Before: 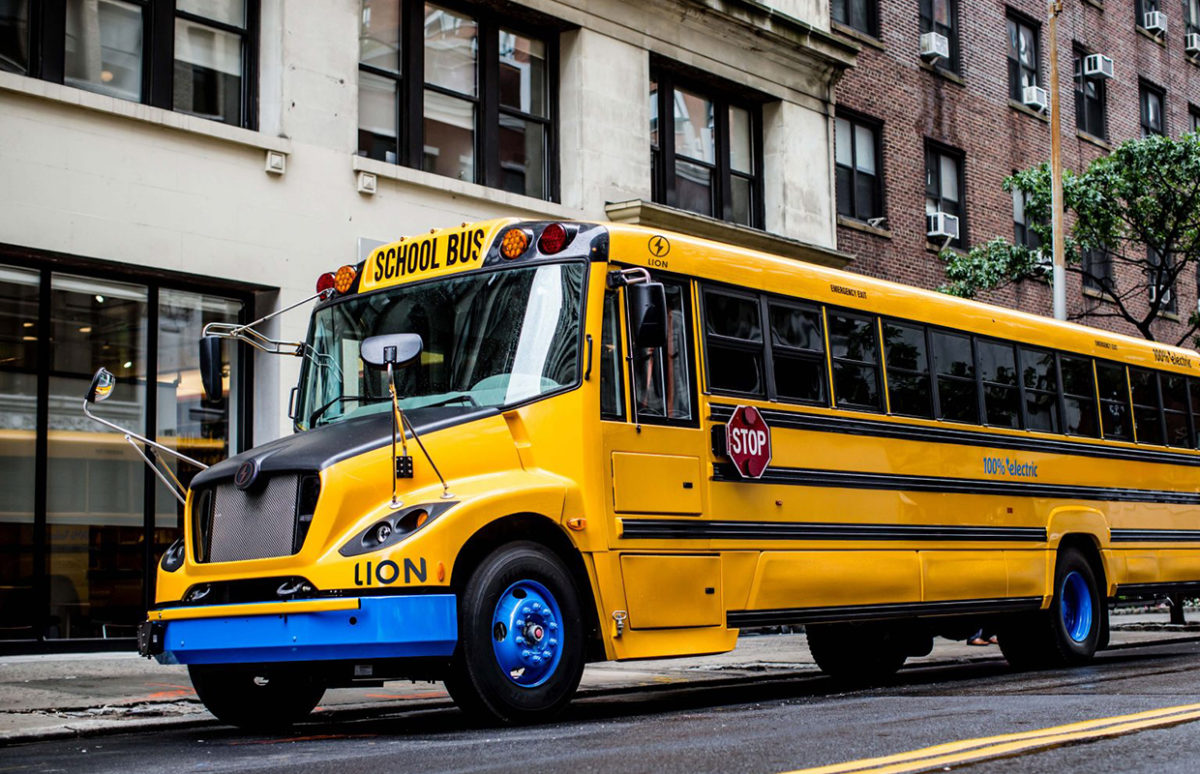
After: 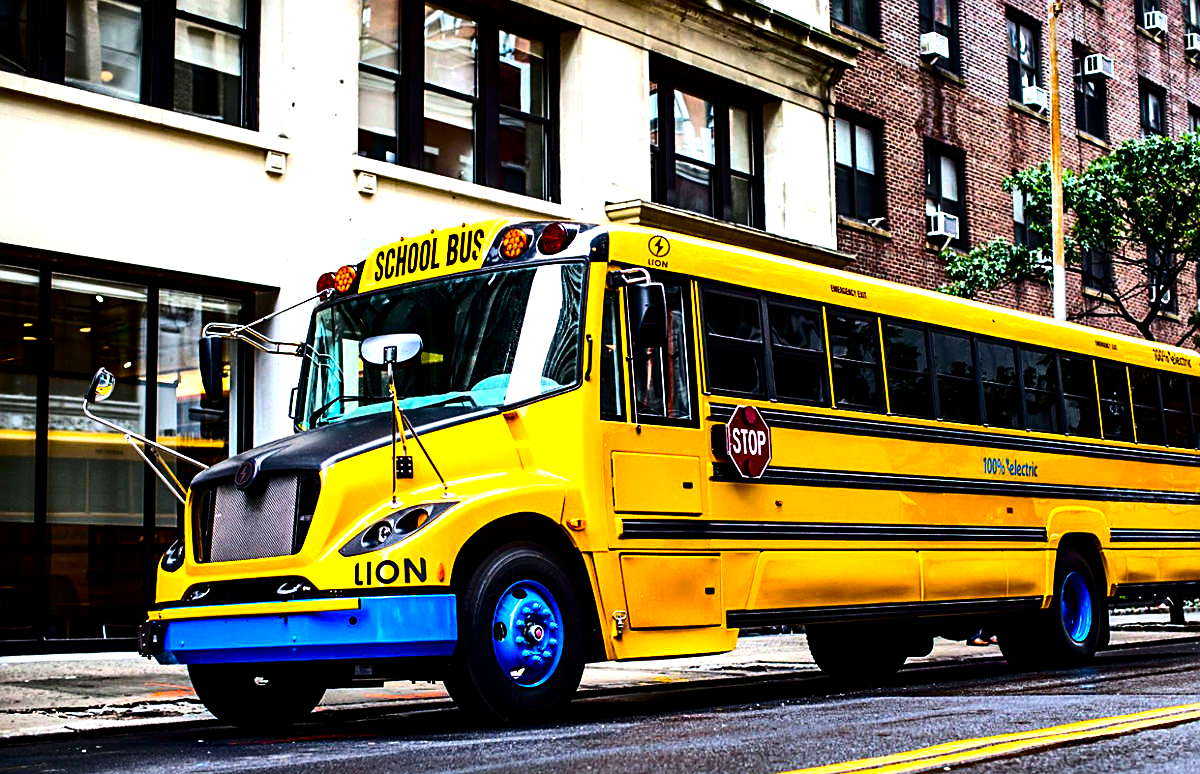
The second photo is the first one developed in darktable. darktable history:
sharpen: on, module defaults
contrast brightness saturation: contrast 0.21, brightness -0.11, saturation 0.21
tone equalizer: -8 EV -0.75 EV, -7 EV -0.7 EV, -6 EV -0.6 EV, -5 EV -0.4 EV, -3 EV 0.4 EV, -2 EV 0.6 EV, -1 EV 0.7 EV, +0 EV 0.75 EV, edges refinement/feathering 500, mask exposure compensation -1.57 EV, preserve details no
color balance rgb: perceptual saturation grading › global saturation 36%, perceptual brilliance grading › global brilliance 10%, global vibrance 20%
